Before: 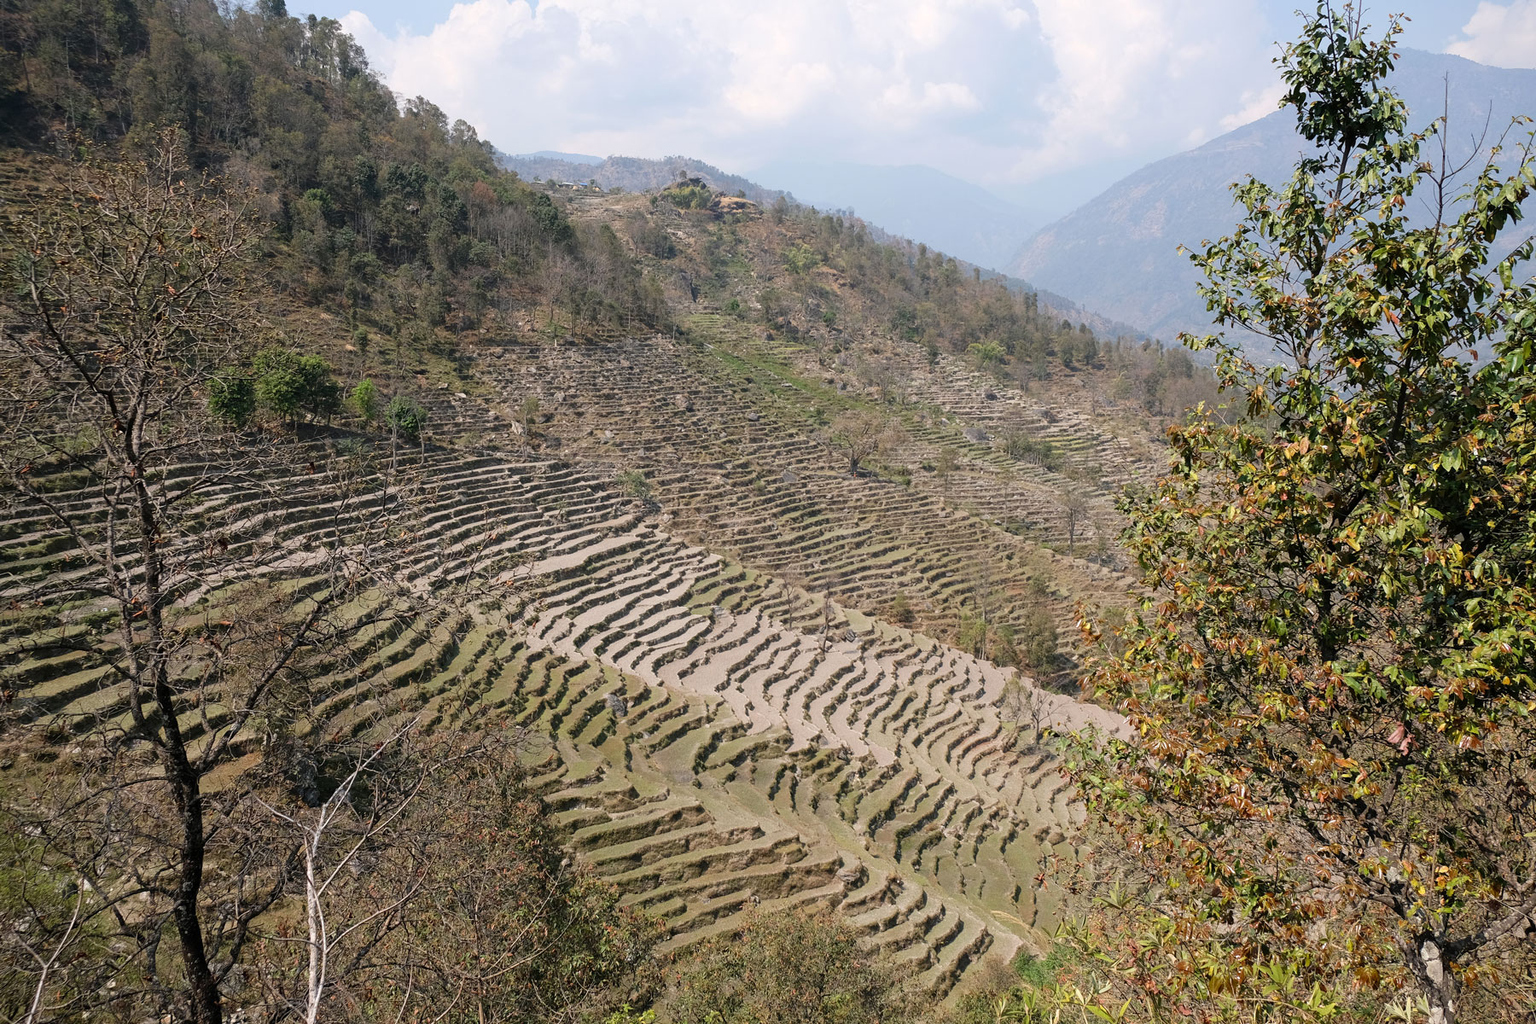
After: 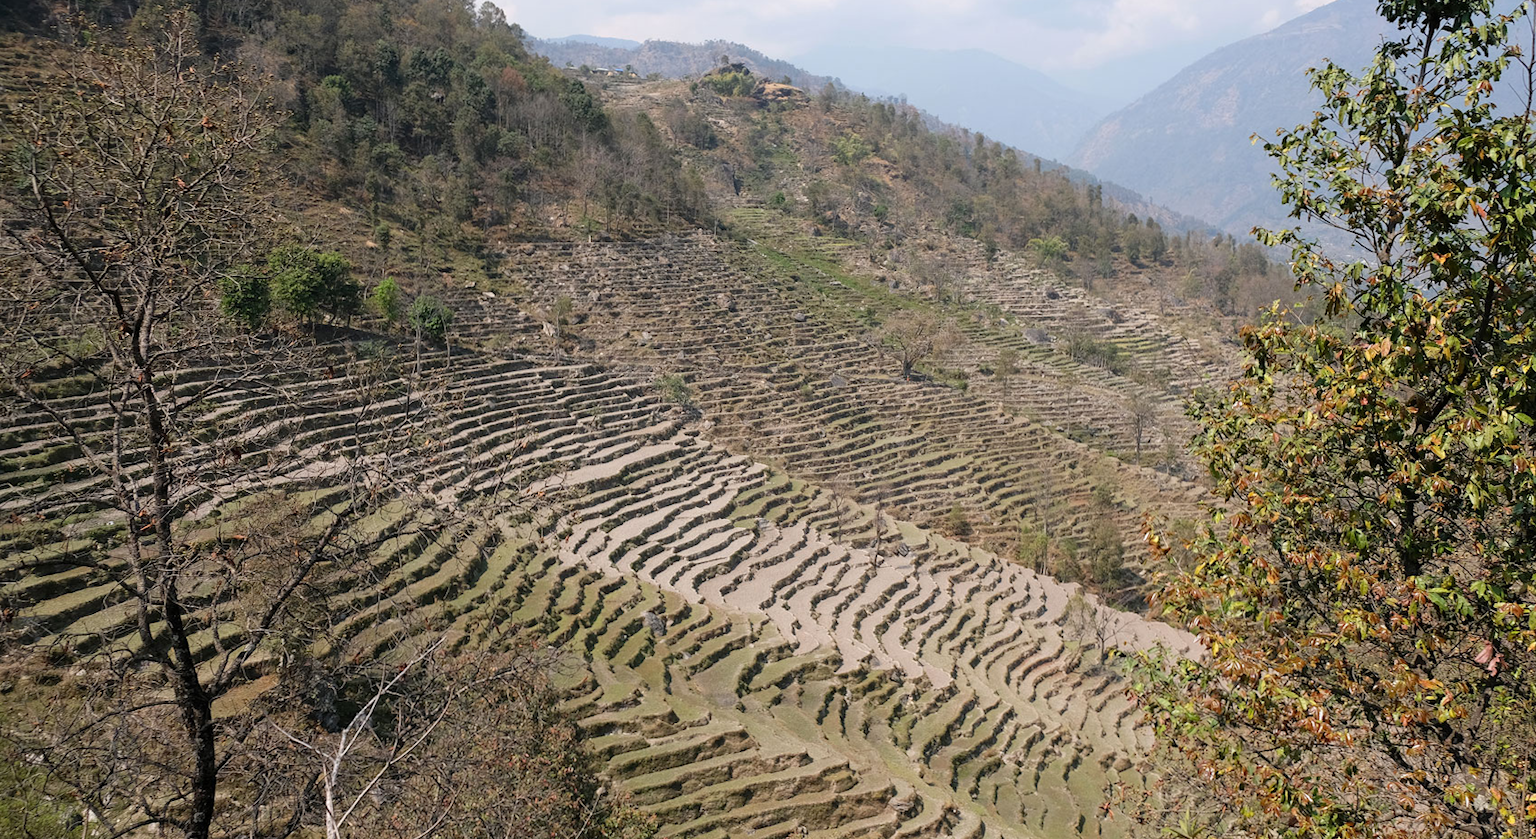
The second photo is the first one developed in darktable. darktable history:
crop and rotate: angle 0.078°, top 11.511%, right 5.698%, bottom 11.191%
